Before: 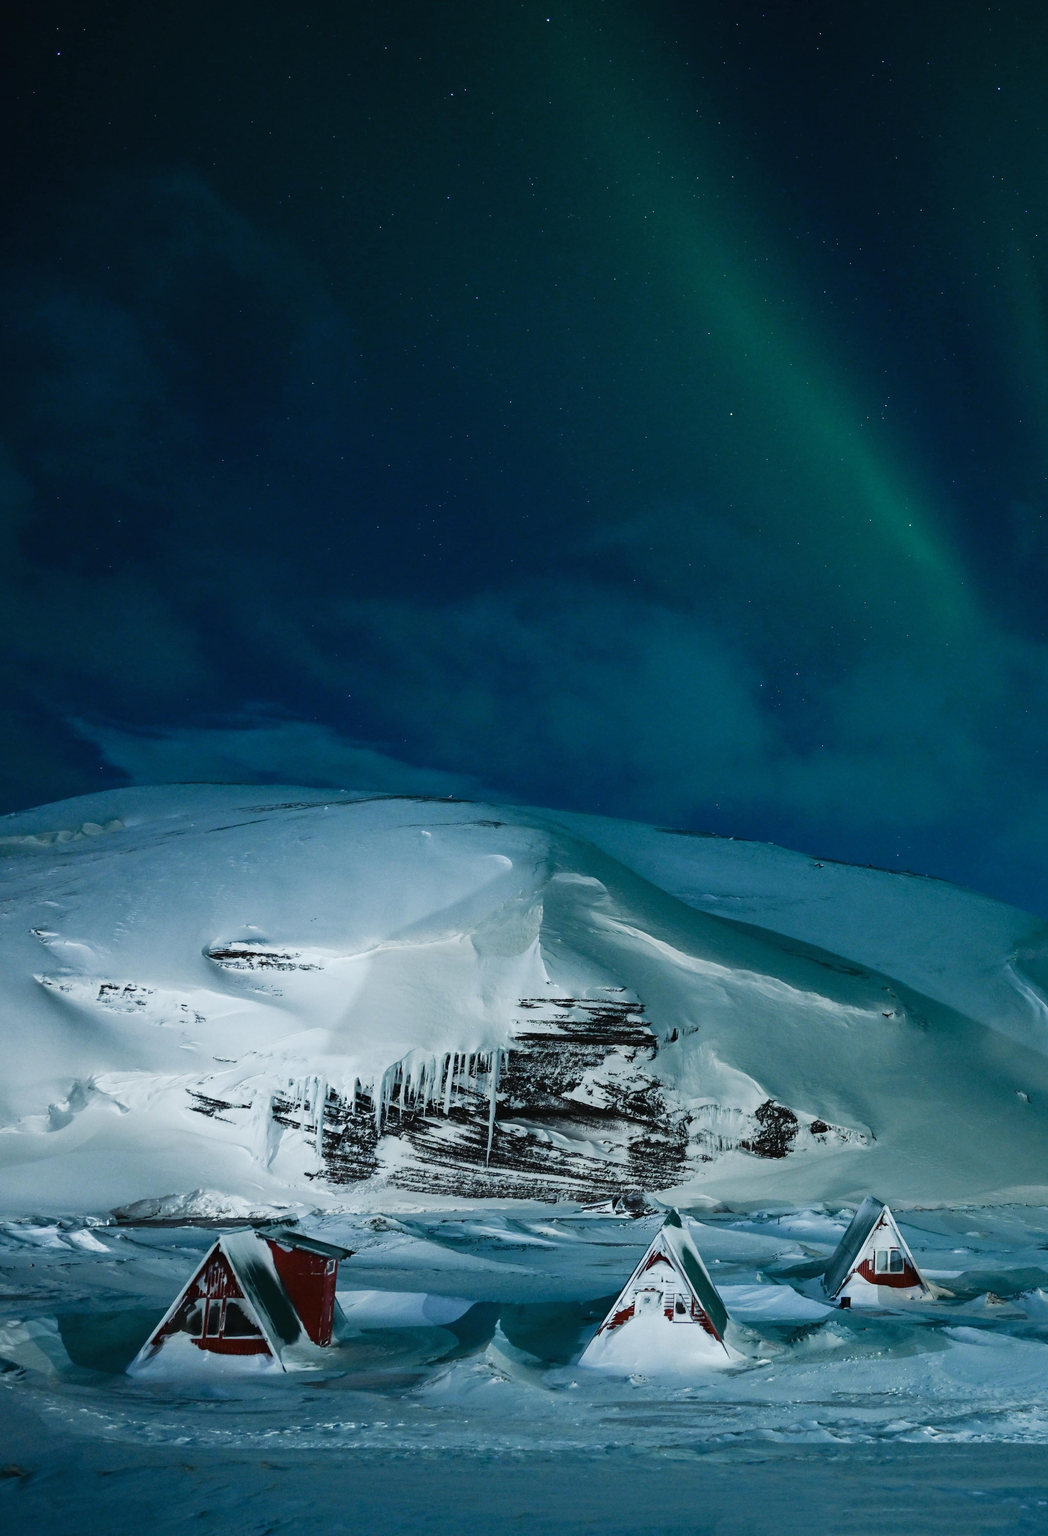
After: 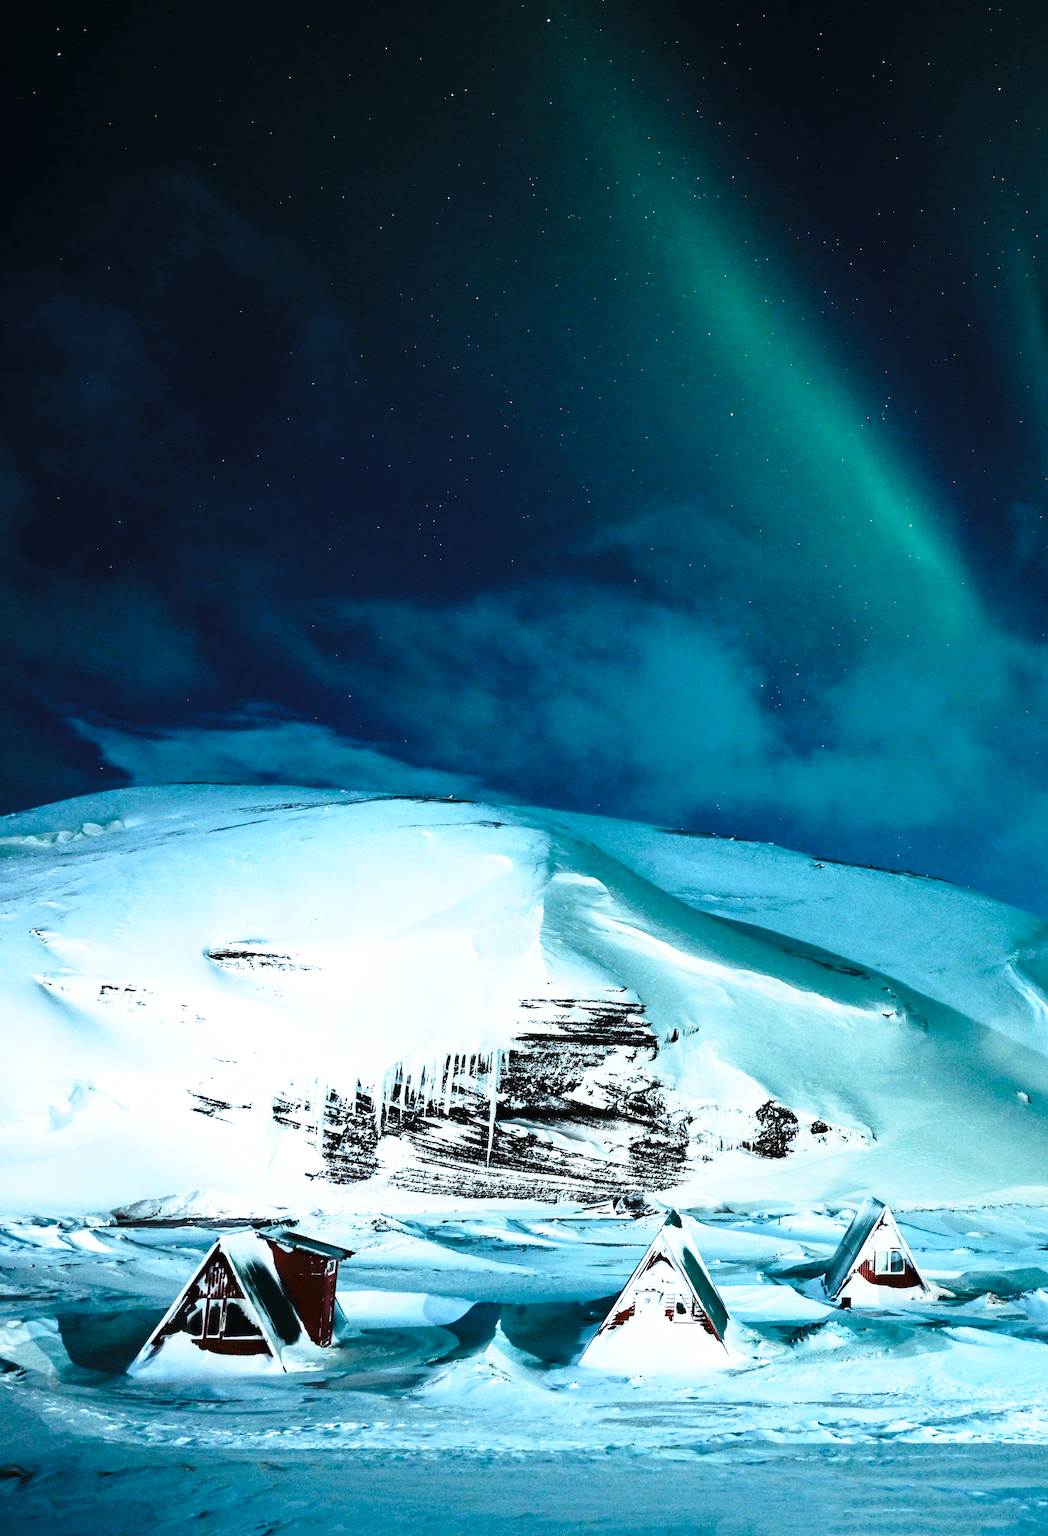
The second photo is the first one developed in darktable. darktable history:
tone curve: curves: ch0 [(0, 0) (0.042, 0.01) (0.223, 0.123) (0.59, 0.574) (0.802, 0.868) (1, 1)], color space Lab, linked channels, preserve colors none
base curve: curves: ch0 [(0, 0) (0.028, 0.03) (0.121, 0.232) (0.46, 0.748) (0.859, 0.968) (1, 1)], preserve colors none
exposure: exposure 0.935 EV, compensate highlight preservation false
